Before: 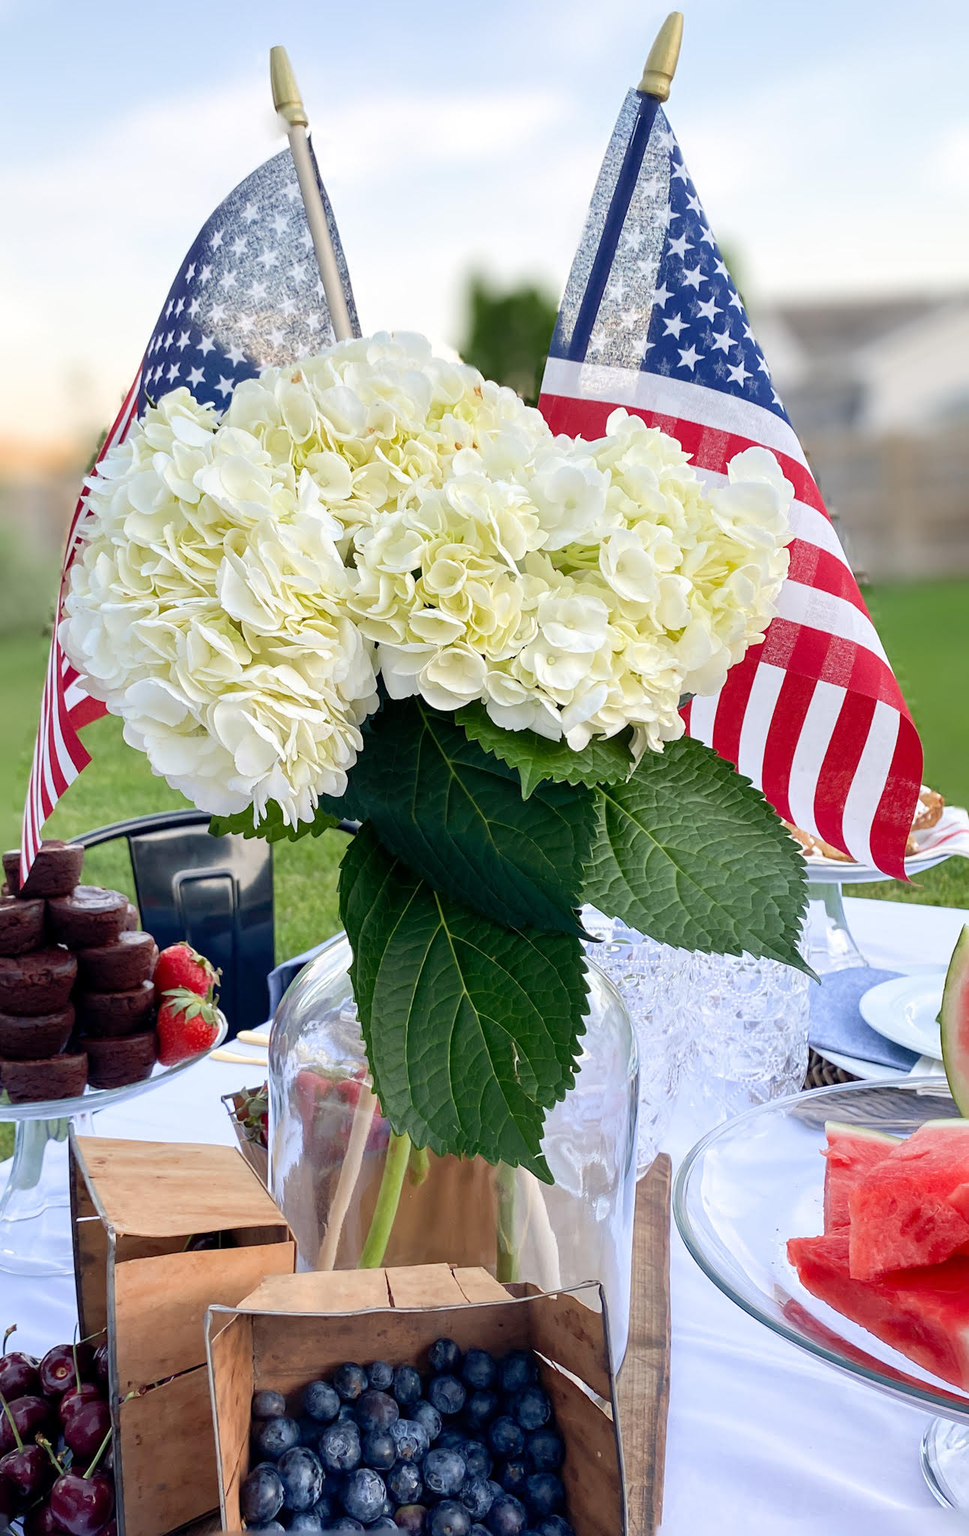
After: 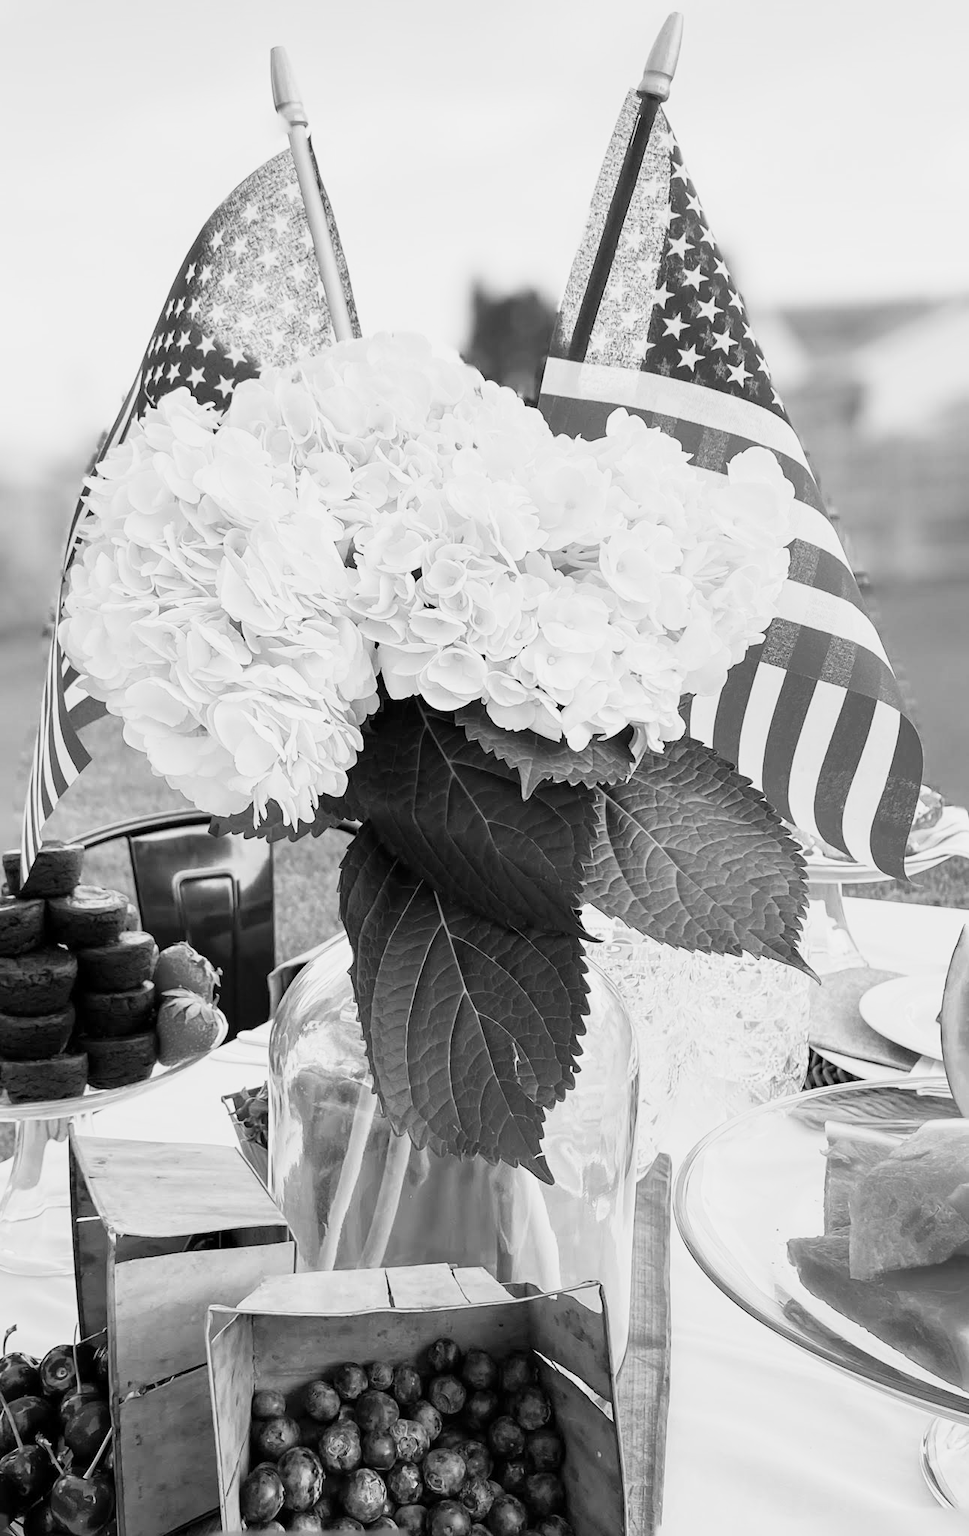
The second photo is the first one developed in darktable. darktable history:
monochrome: on, module defaults
white balance: red 0.967, blue 1.119, emerald 0.756
base curve: curves: ch0 [(0, 0) (0.088, 0.125) (0.176, 0.251) (0.354, 0.501) (0.613, 0.749) (1, 0.877)], preserve colors none
